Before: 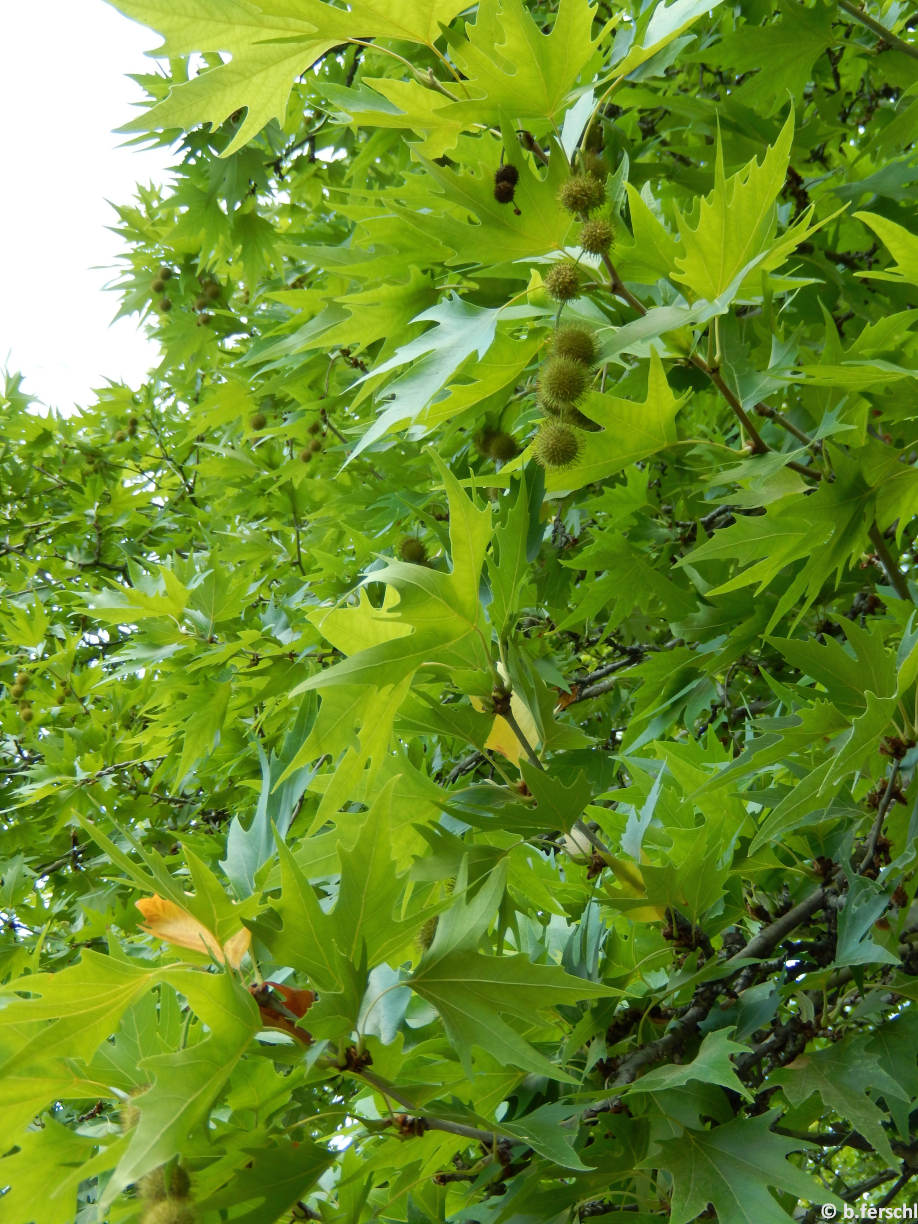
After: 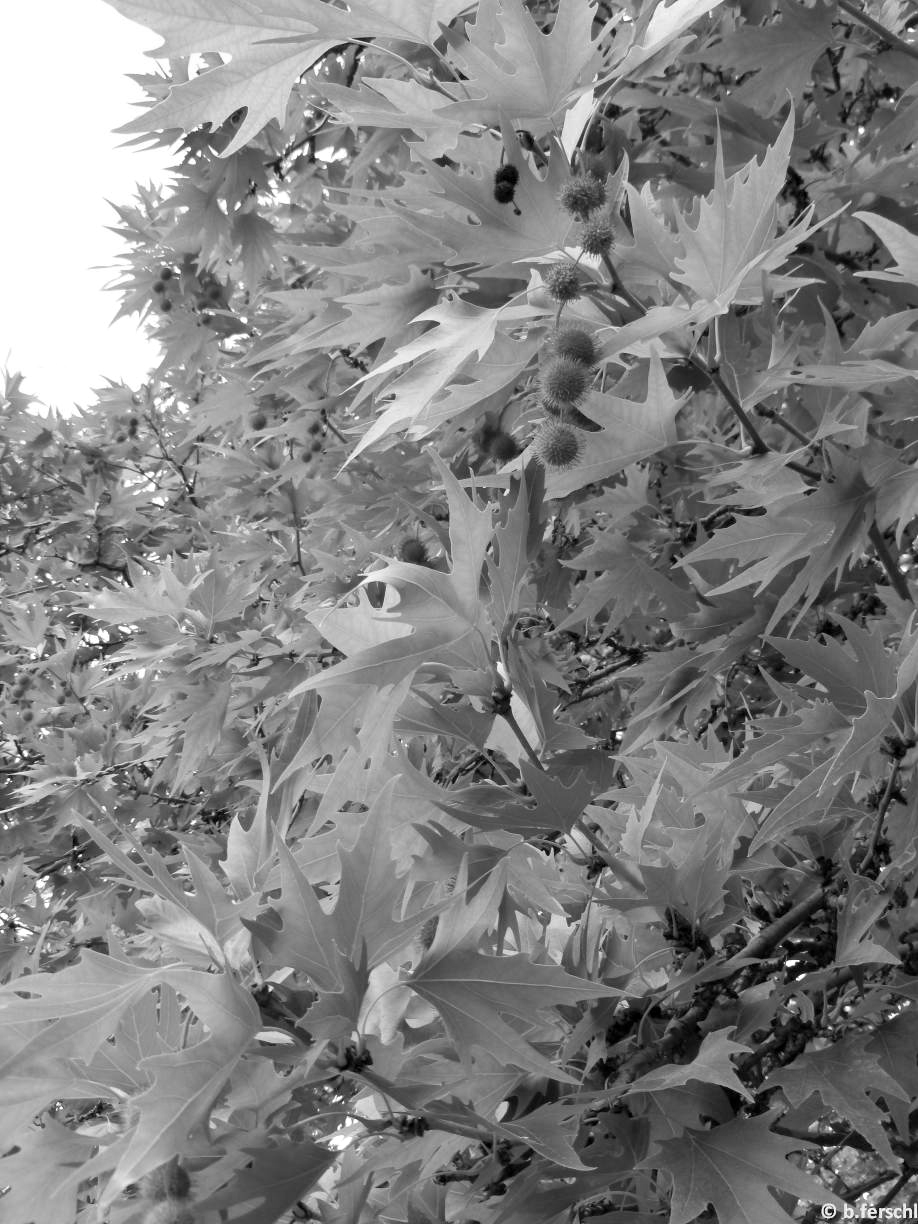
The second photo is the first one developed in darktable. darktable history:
contrast equalizer: octaves 7, y [[0.6 ×6], [0.55 ×6], [0 ×6], [0 ×6], [0 ×6]], mix 0.15
monochrome: a -3.63, b -0.465
